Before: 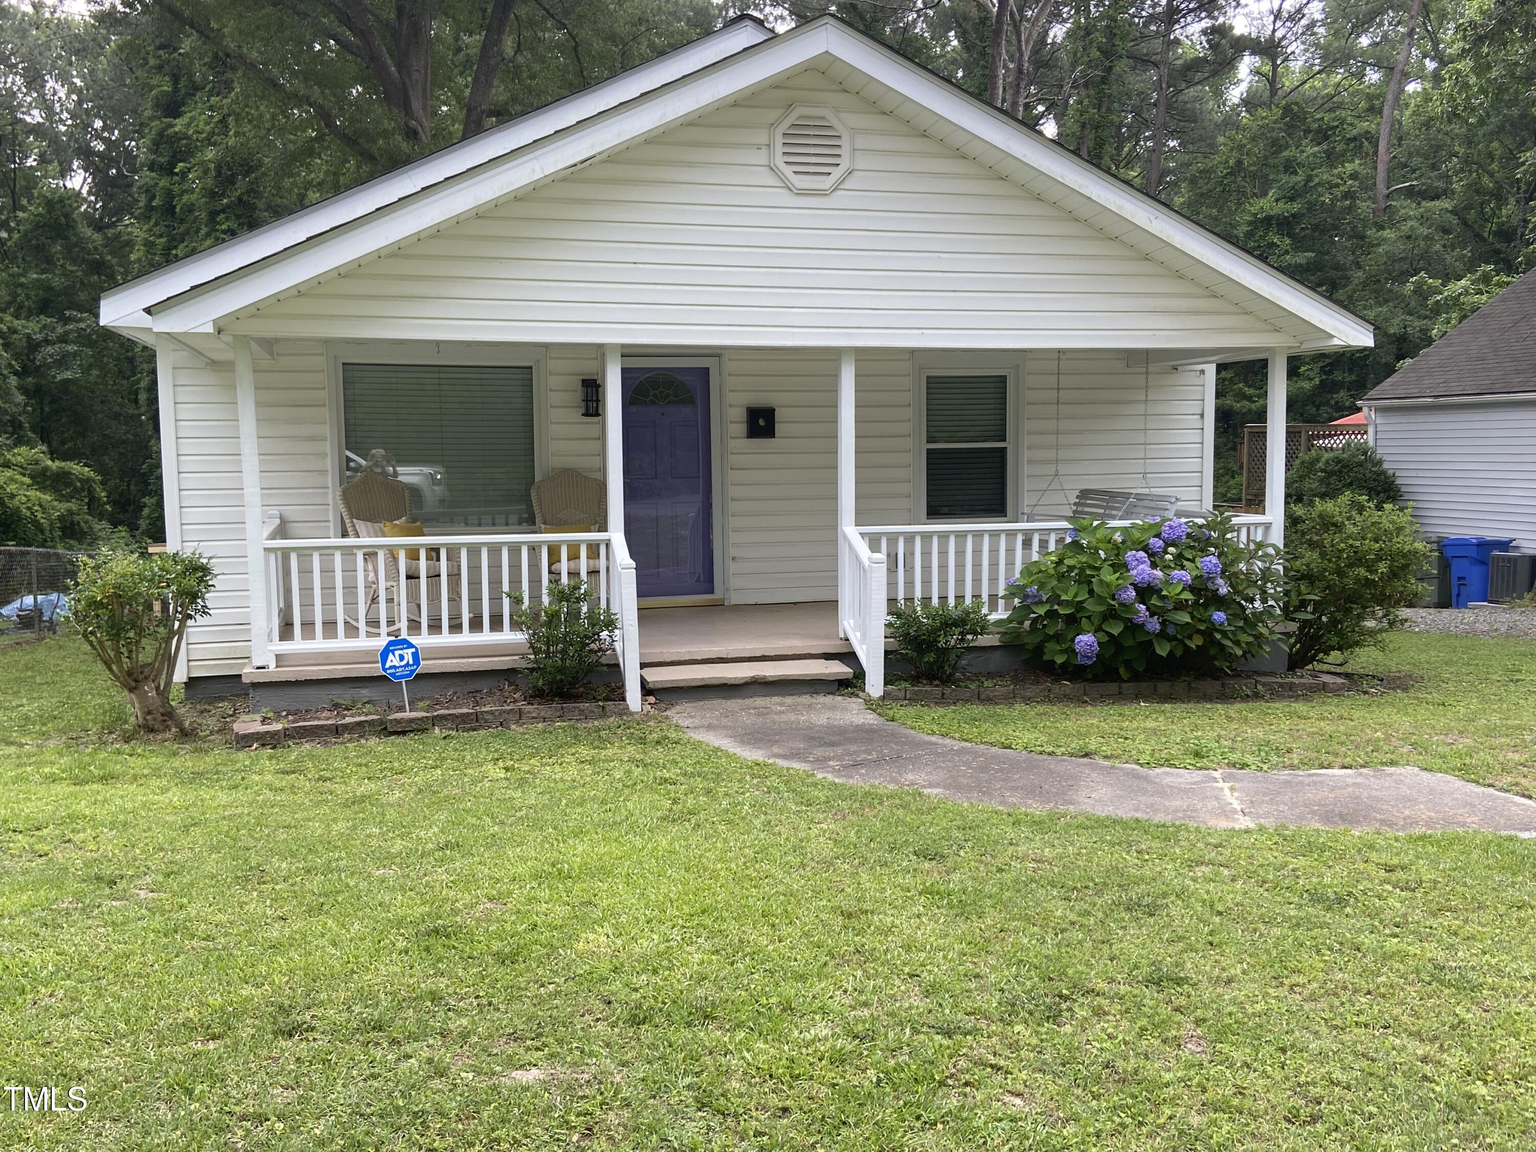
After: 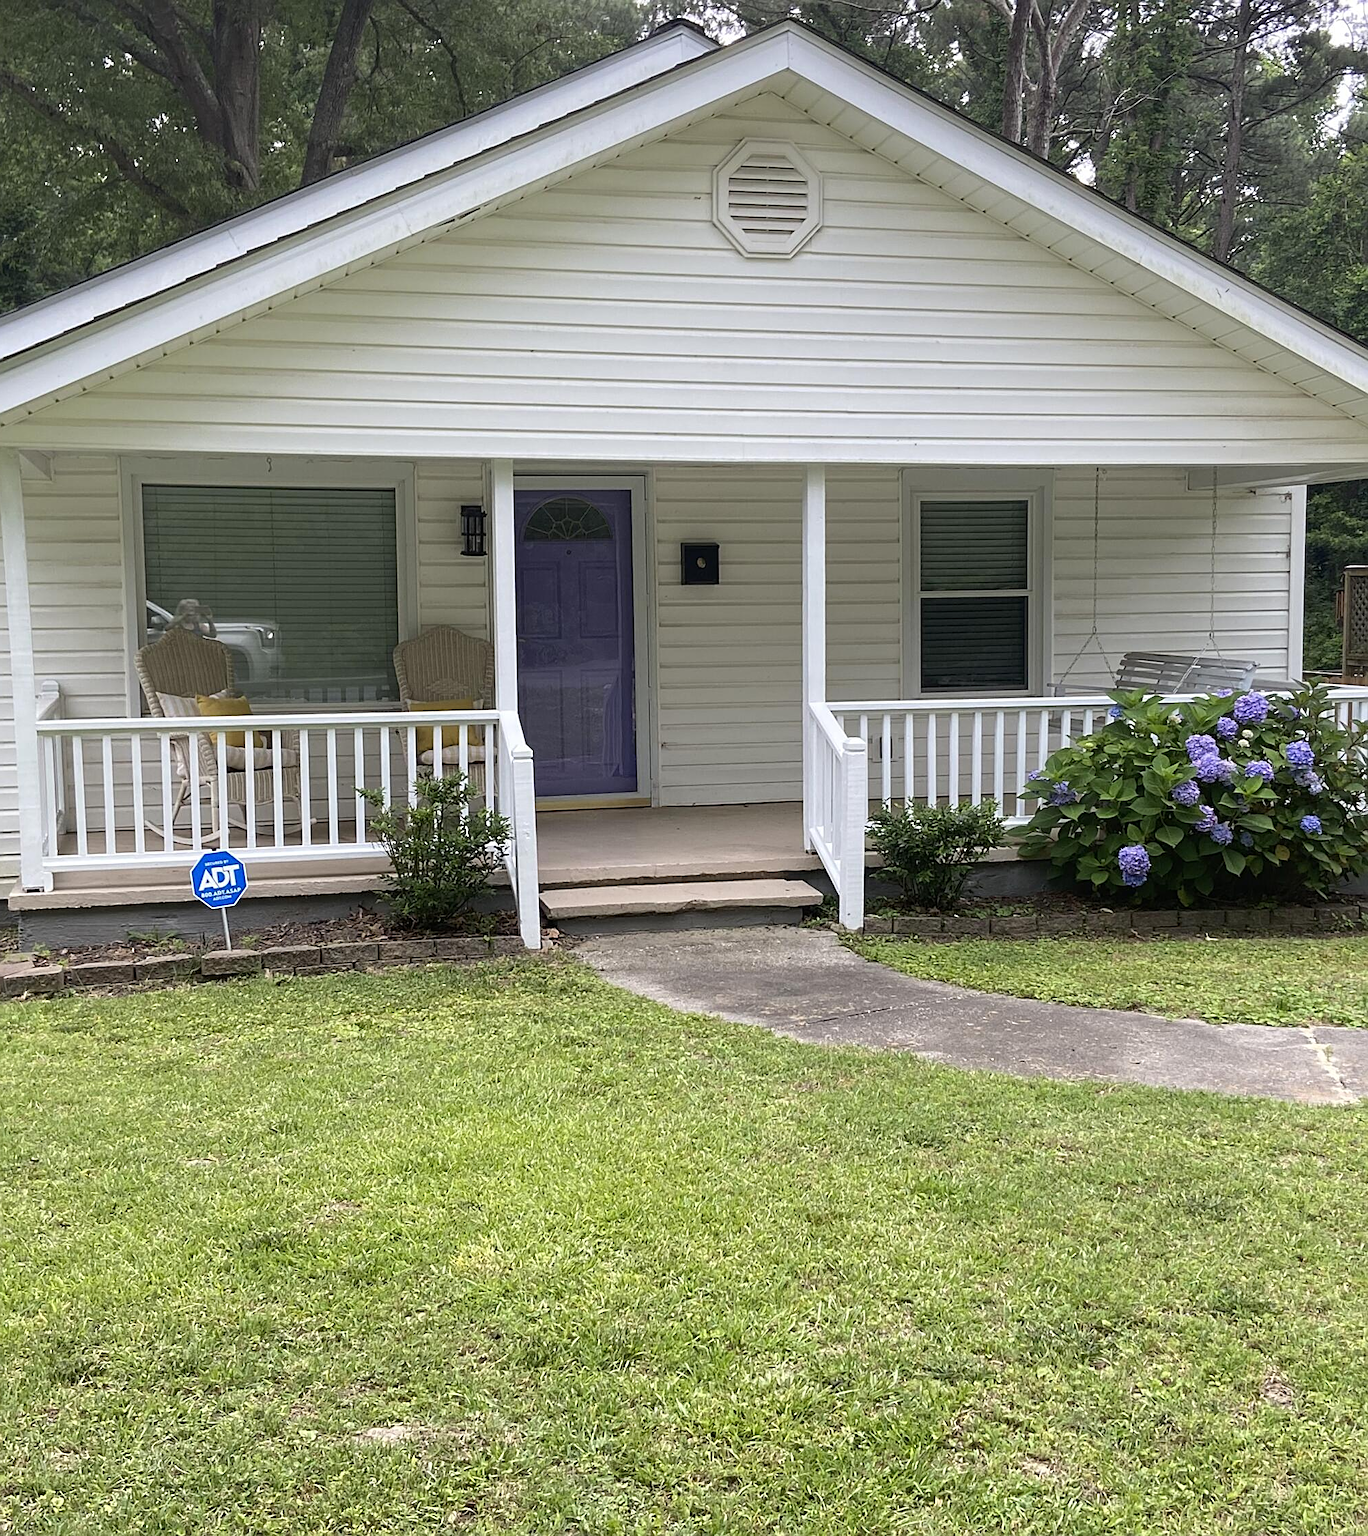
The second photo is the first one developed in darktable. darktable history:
crop: left 15.385%, right 17.801%
sharpen: on, module defaults
